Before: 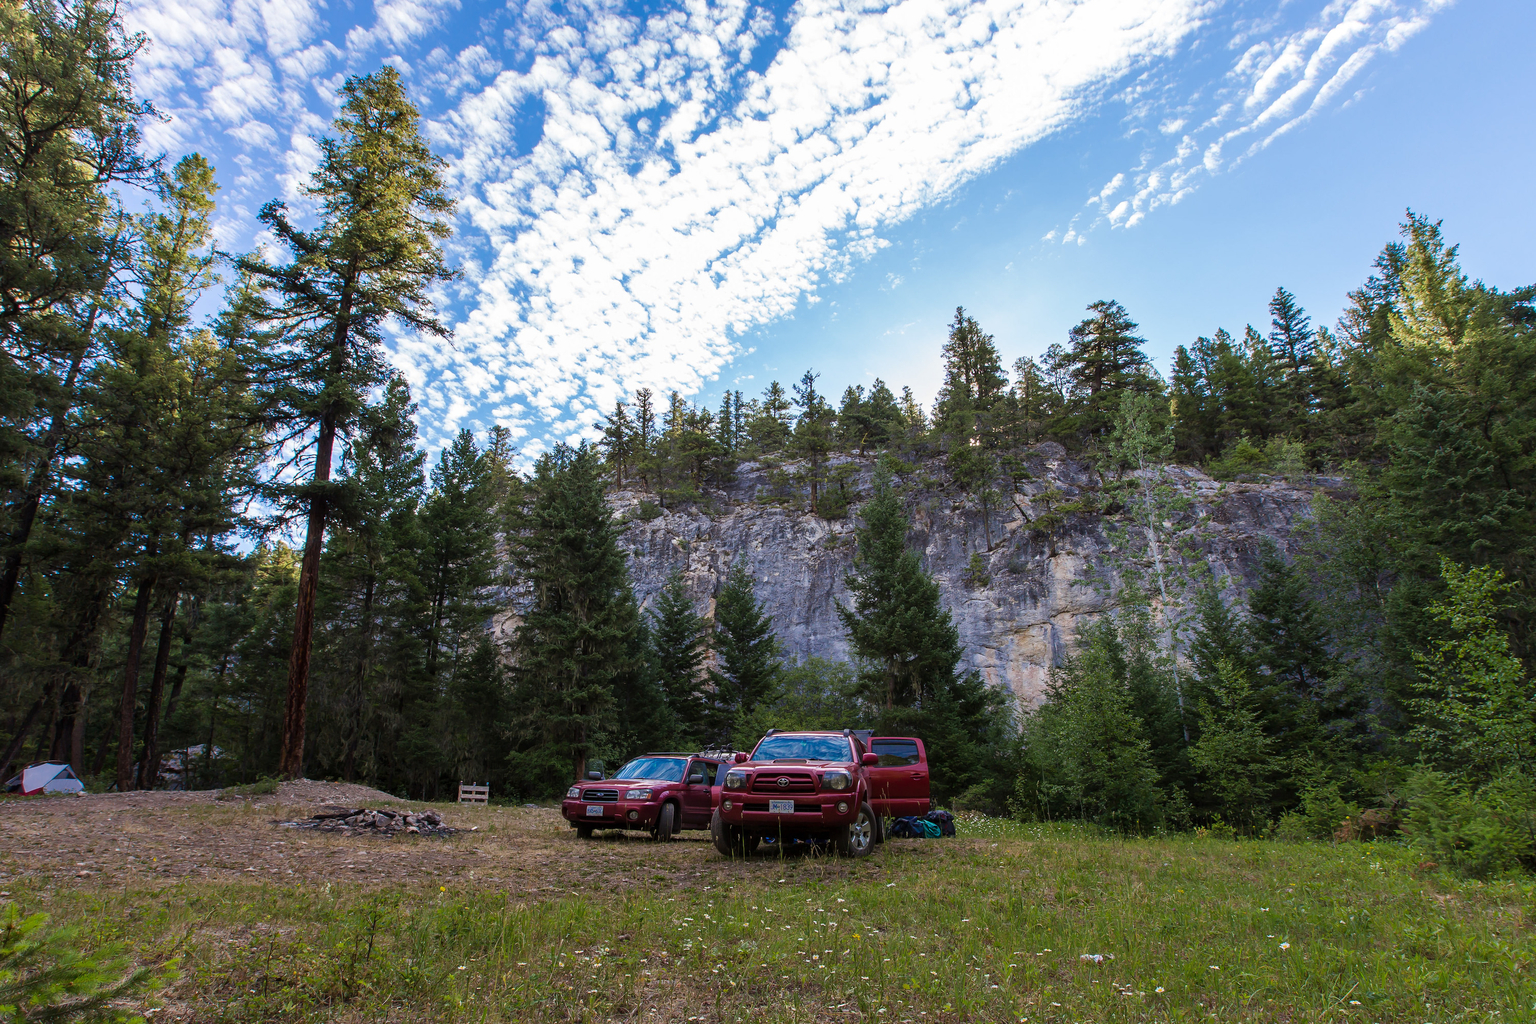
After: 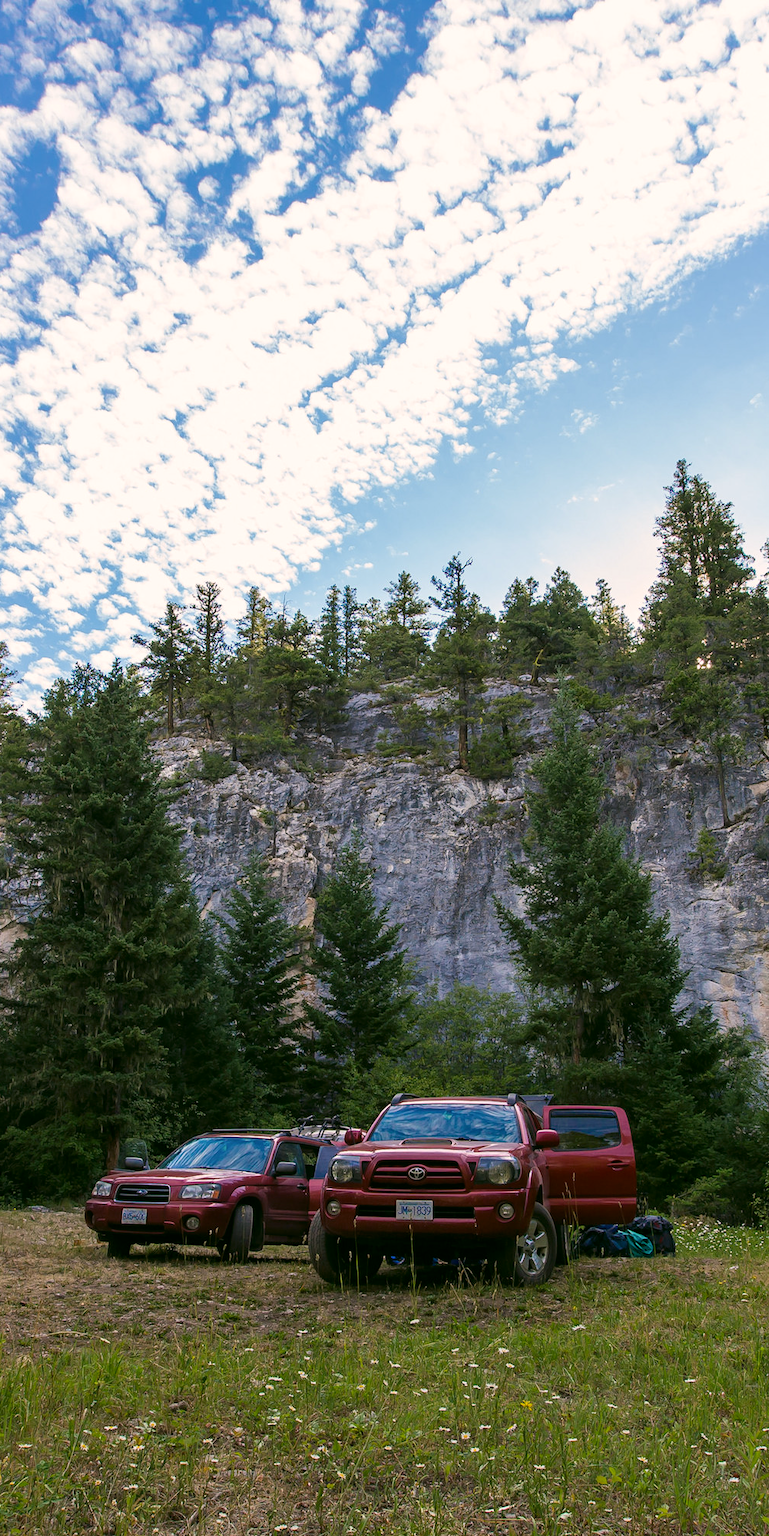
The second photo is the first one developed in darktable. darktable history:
crop: left 32.93%, right 33.656%
color correction: highlights a* 4.13, highlights b* 4.93, shadows a* -6.83, shadows b* 5.01
